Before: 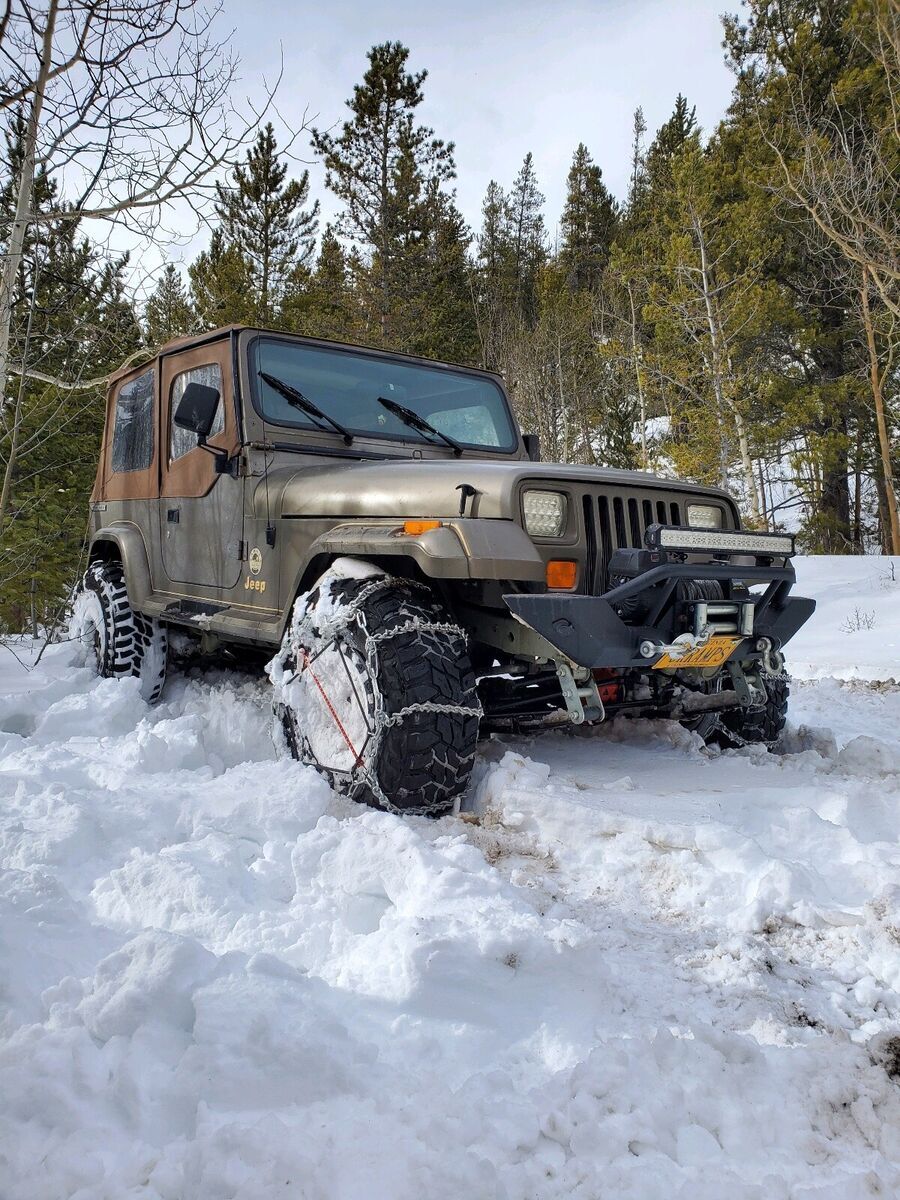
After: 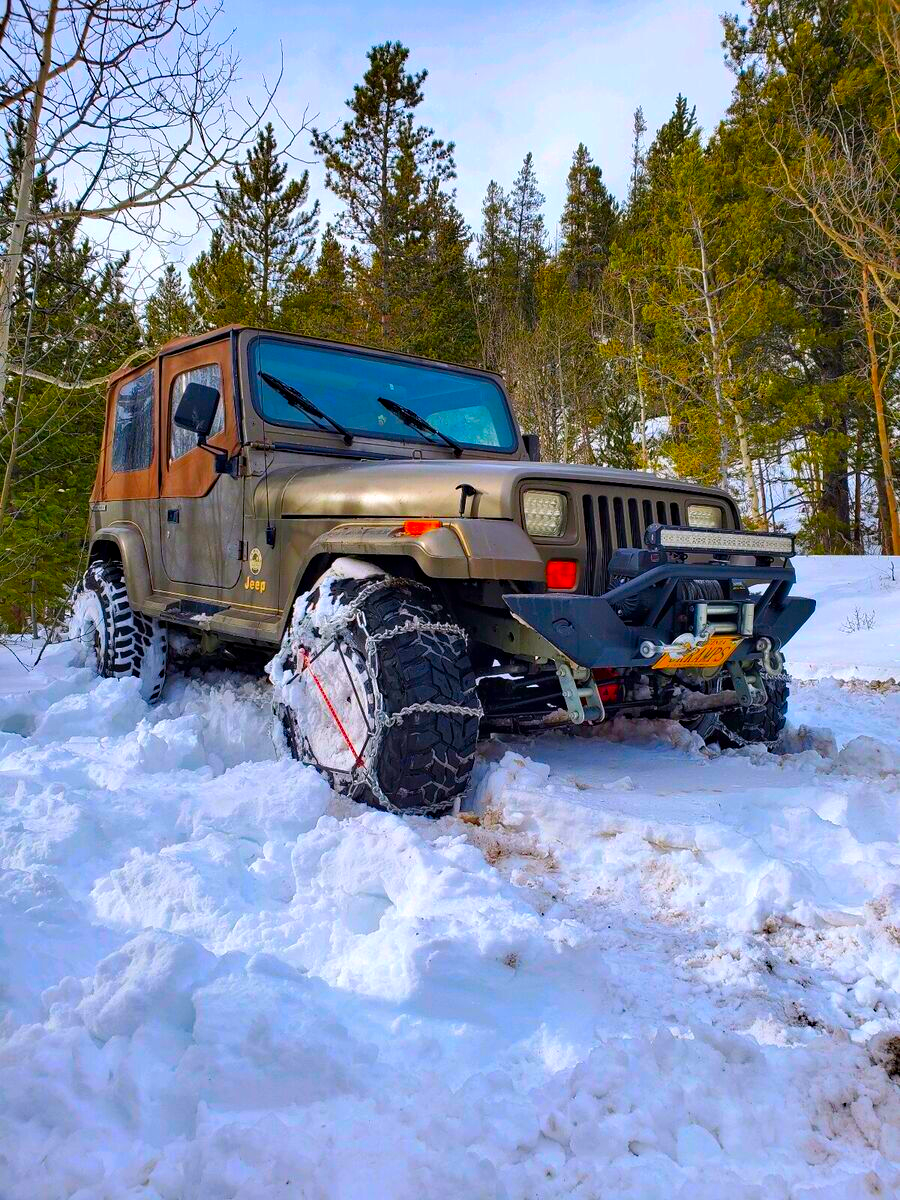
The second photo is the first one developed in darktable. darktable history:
color correction: highlights a* 1.64, highlights b* -1.88, saturation 2.43
haze removal: adaptive false
